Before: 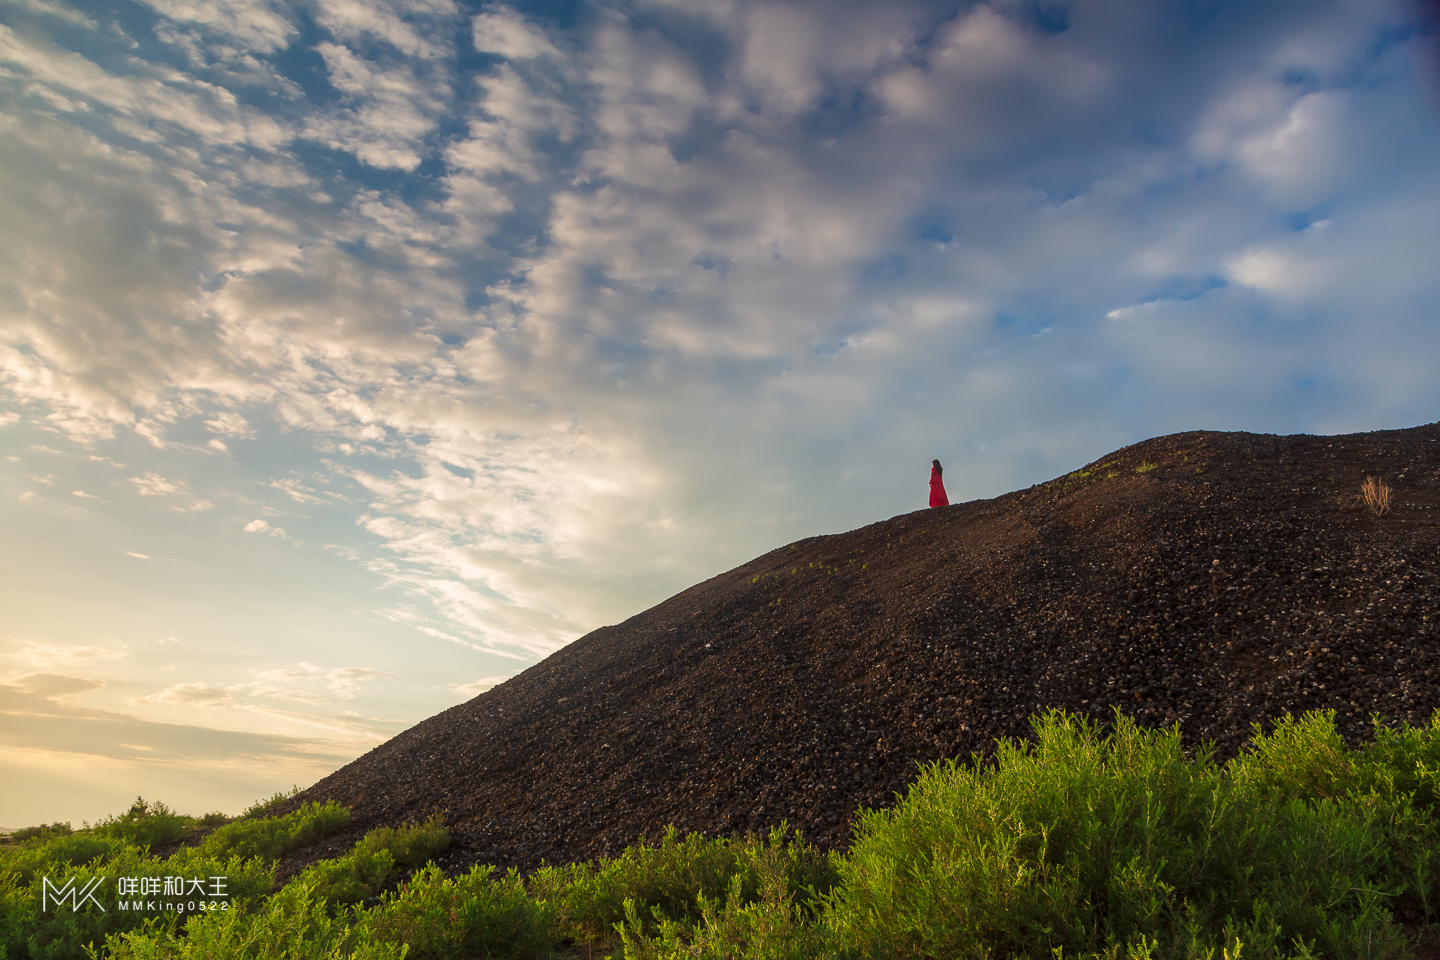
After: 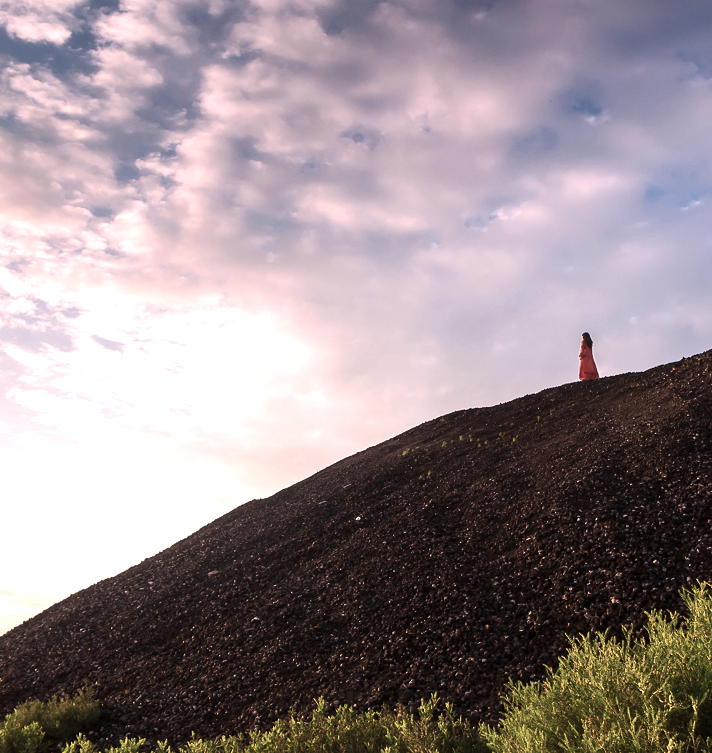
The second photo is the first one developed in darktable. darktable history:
white balance: red 1.188, blue 1.11
crop and rotate: angle 0.02°, left 24.353%, top 13.219%, right 26.156%, bottom 8.224%
contrast brightness saturation: contrast 0.1, saturation -0.36
tone equalizer: -8 EV -0.75 EV, -7 EV -0.7 EV, -6 EV -0.6 EV, -5 EV -0.4 EV, -3 EV 0.4 EV, -2 EV 0.6 EV, -1 EV 0.7 EV, +0 EV 0.75 EV, edges refinement/feathering 500, mask exposure compensation -1.57 EV, preserve details no
